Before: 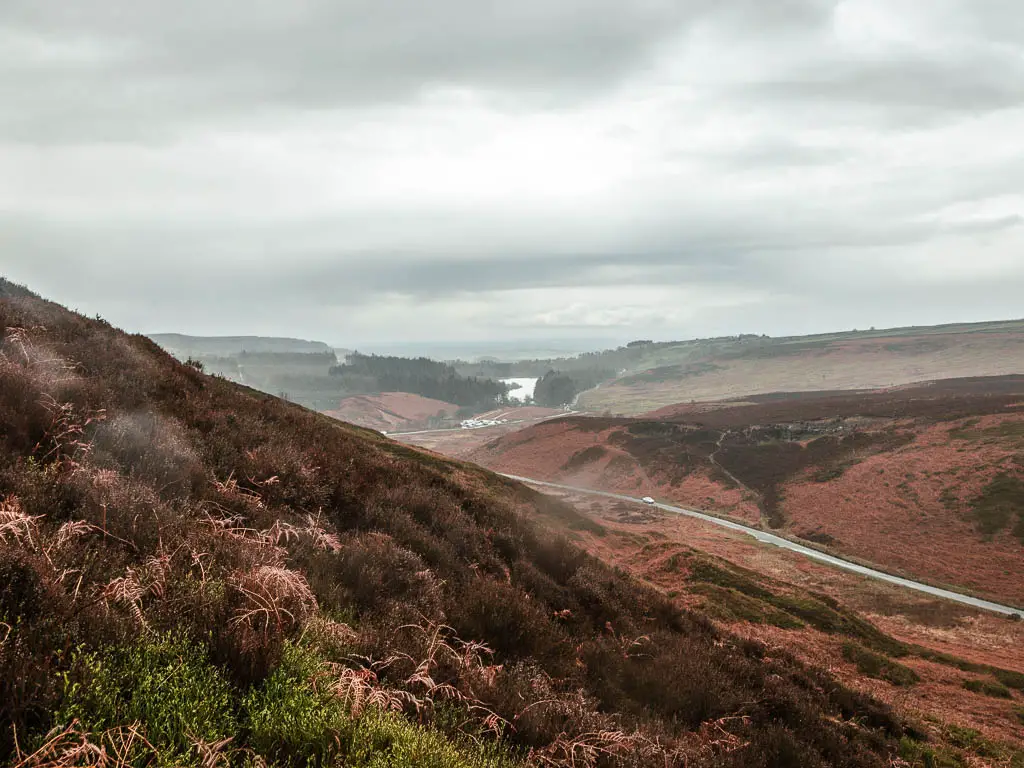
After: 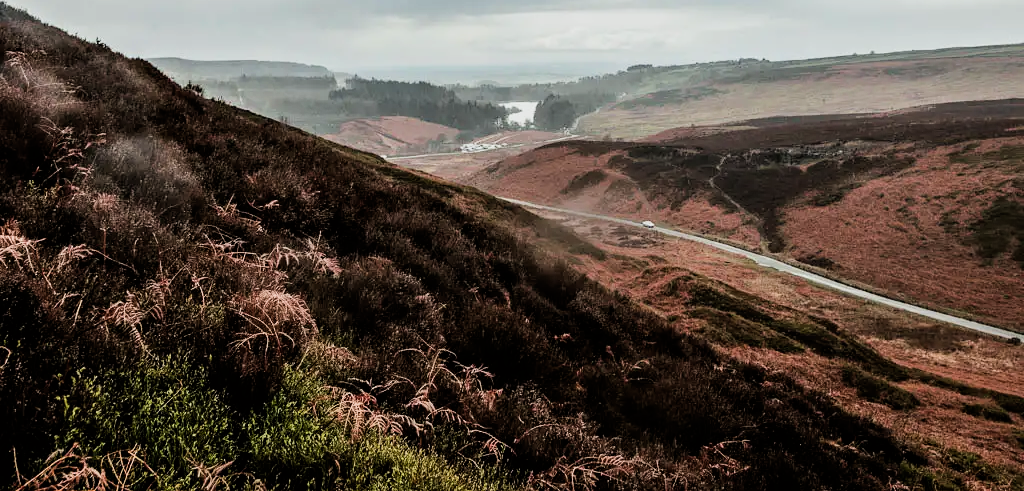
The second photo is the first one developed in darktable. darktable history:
filmic rgb: black relative exposure -5.12 EV, white relative exposure 3.56 EV, hardness 3.17, contrast 1.394, highlights saturation mix -29.36%, iterations of high-quality reconstruction 0
crop and rotate: top 36.008%
haze removal: compatibility mode true, adaptive false
